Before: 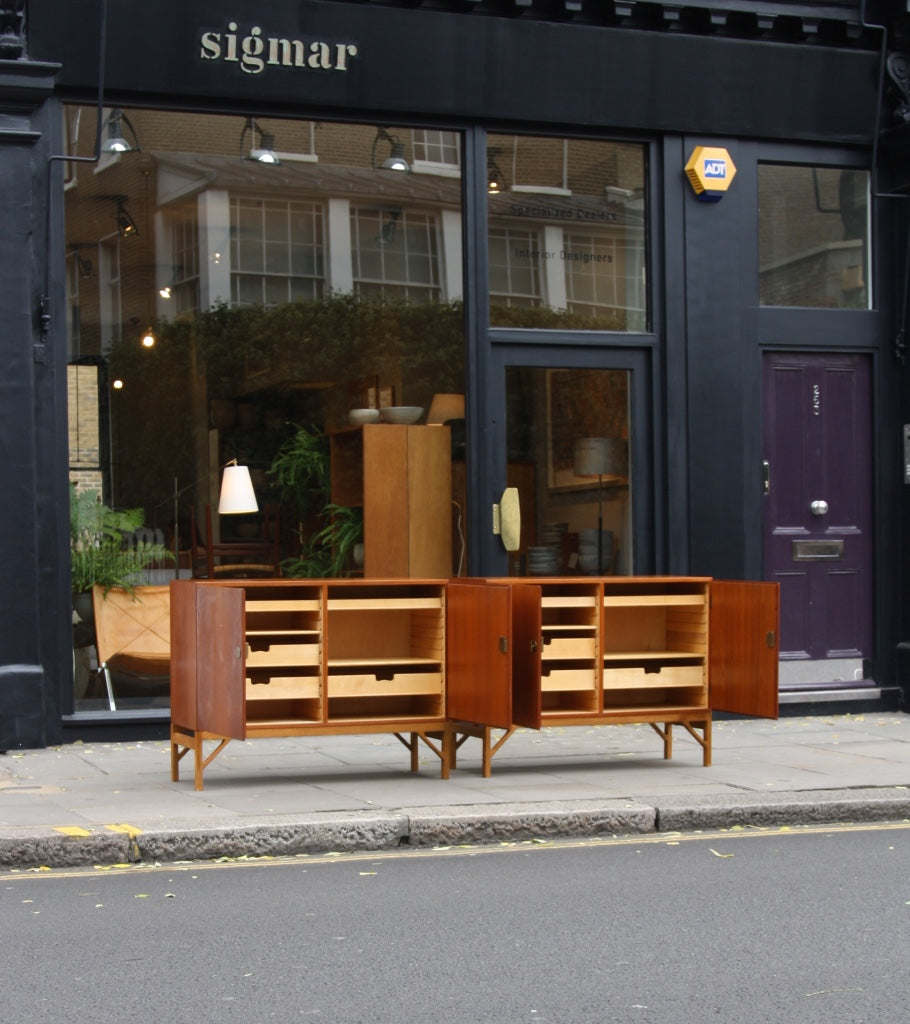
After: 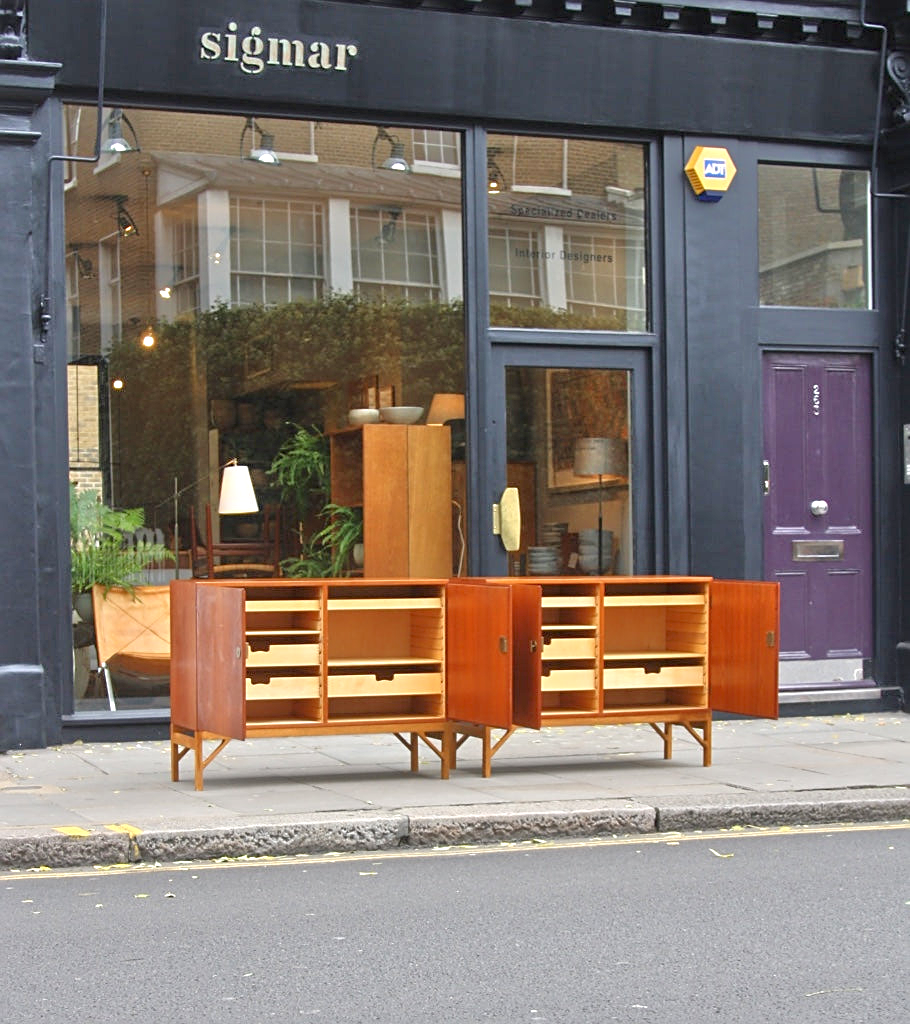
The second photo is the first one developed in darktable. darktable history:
sharpen: on, module defaults
tone equalizer: -8 EV 2 EV, -7 EV 2 EV, -6 EV 2 EV, -5 EV 2 EV, -4 EV 2 EV, -3 EV 1.5 EV, -2 EV 1 EV, -1 EV 0.5 EV
